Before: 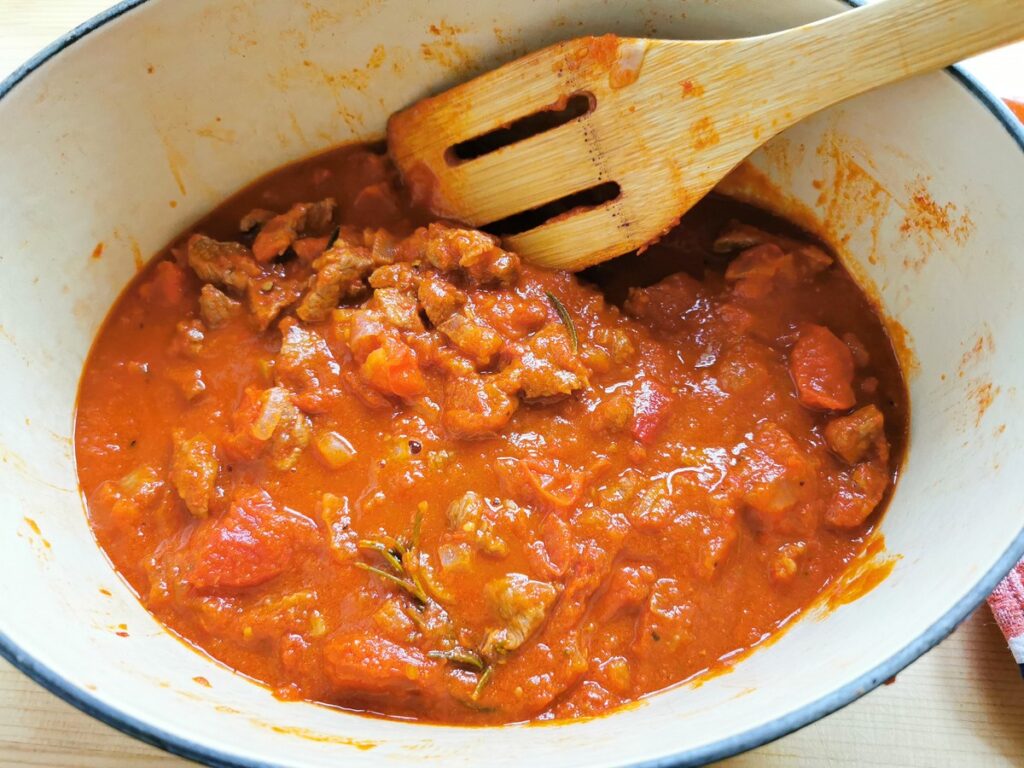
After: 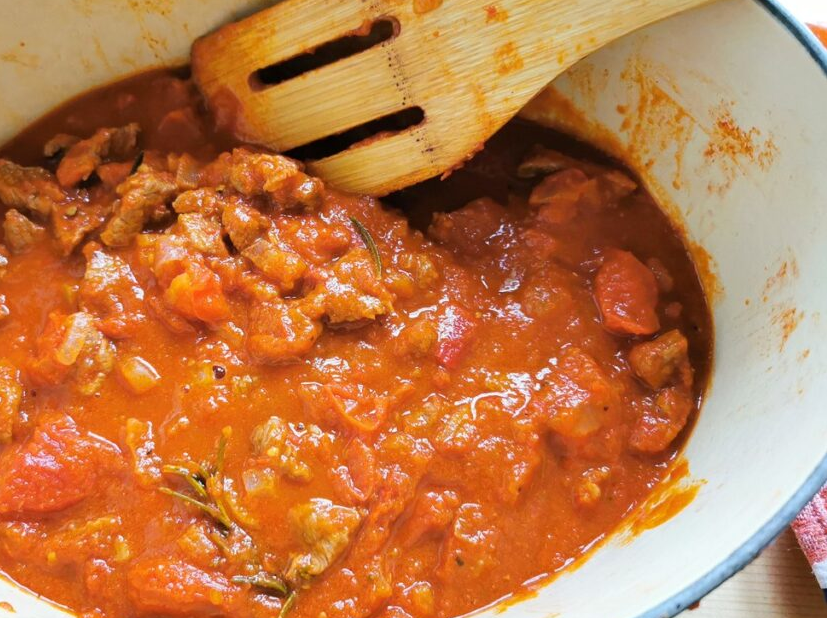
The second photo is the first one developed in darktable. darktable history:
crop: left 19.178%, top 9.833%, right 0.001%, bottom 9.614%
